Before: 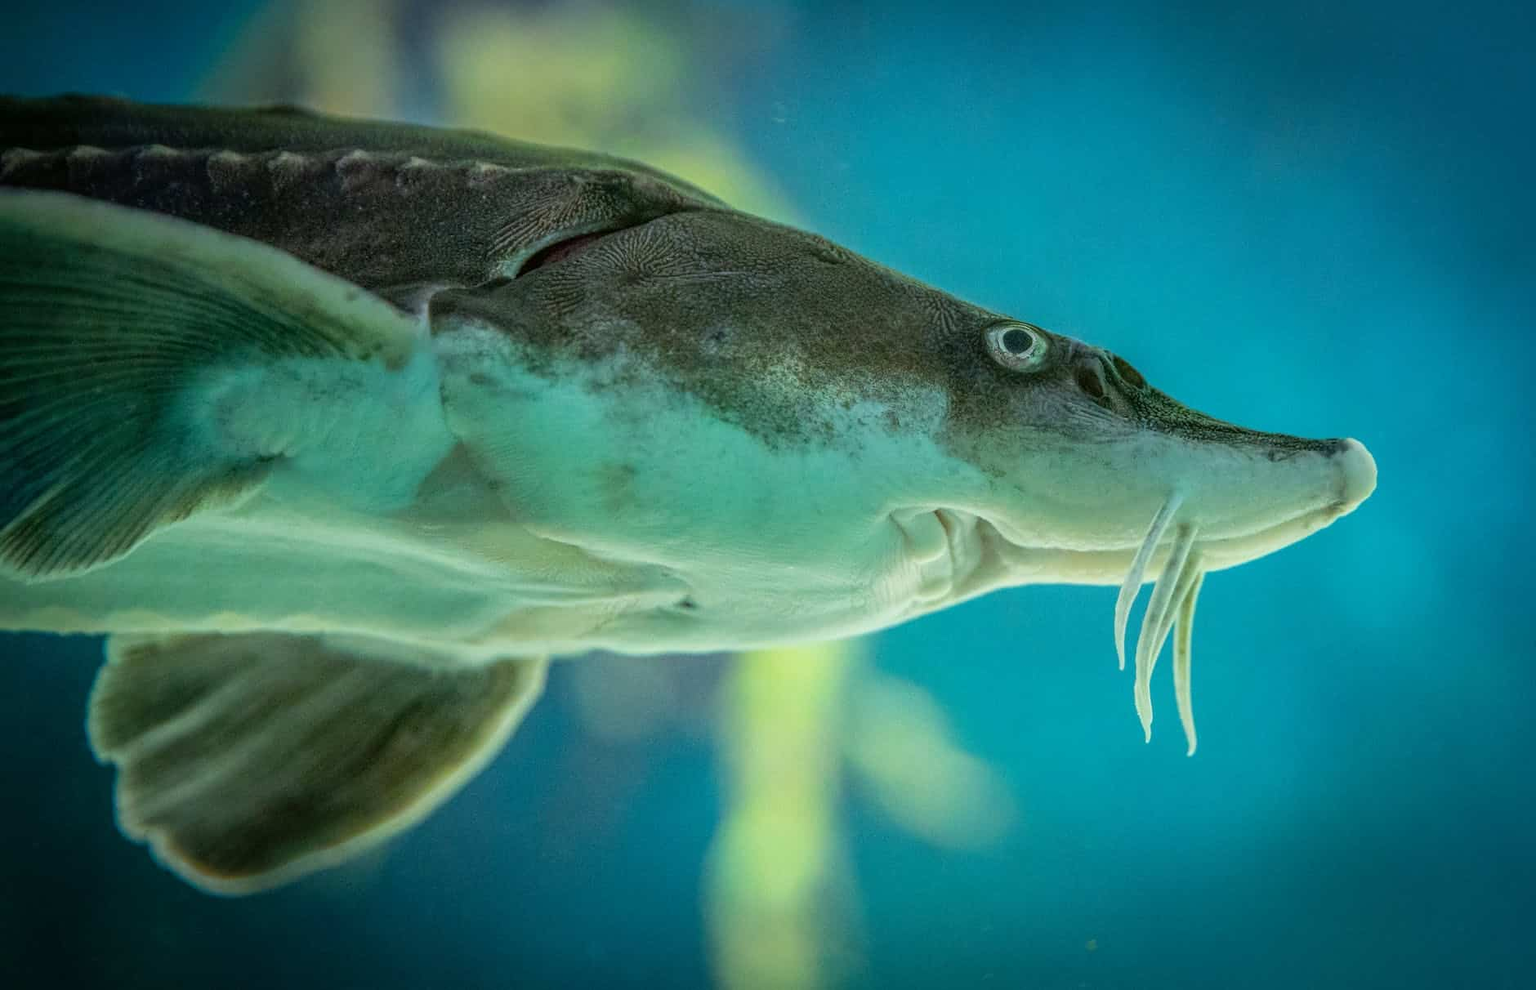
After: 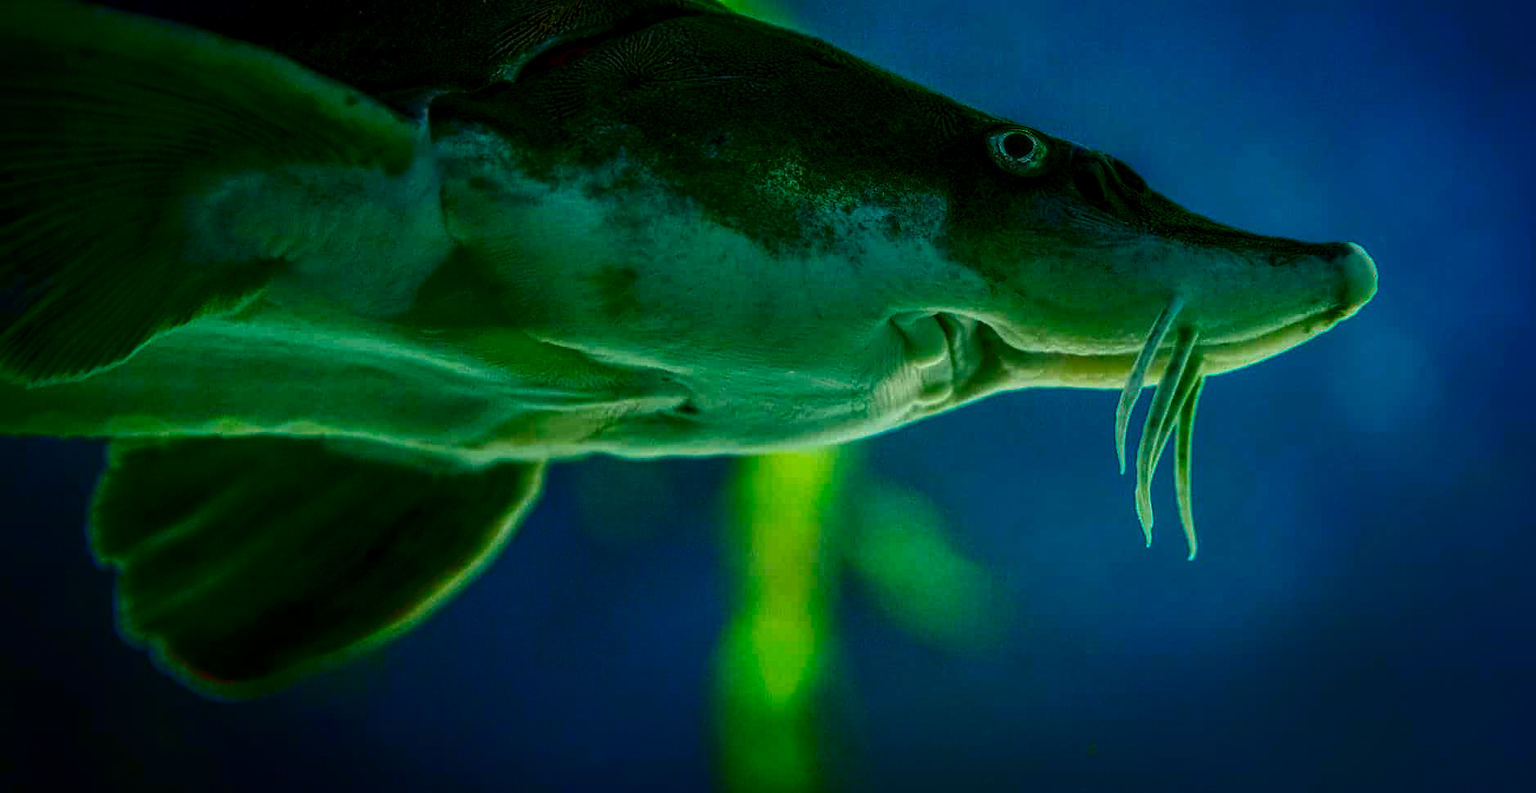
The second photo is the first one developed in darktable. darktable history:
crop and rotate: top 19.852%
contrast brightness saturation: brightness -0.981, saturation 0.999
local contrast: on, module defaults
shadows and highlights: shadows 29.32, highlights -29.05, low approximation 0.01, soften with gaussian
